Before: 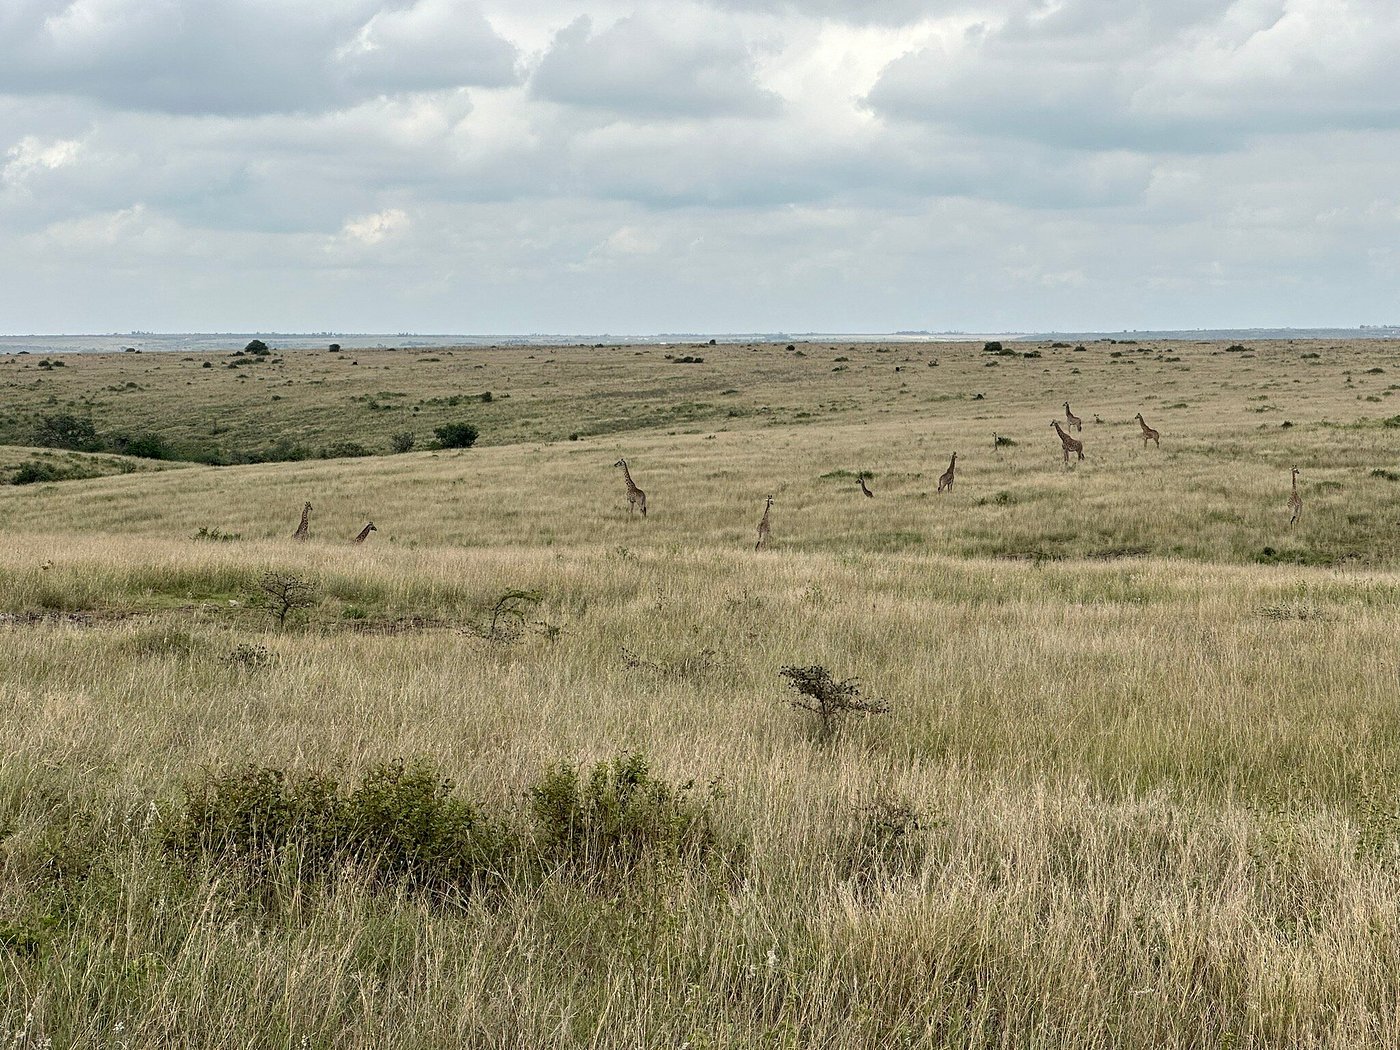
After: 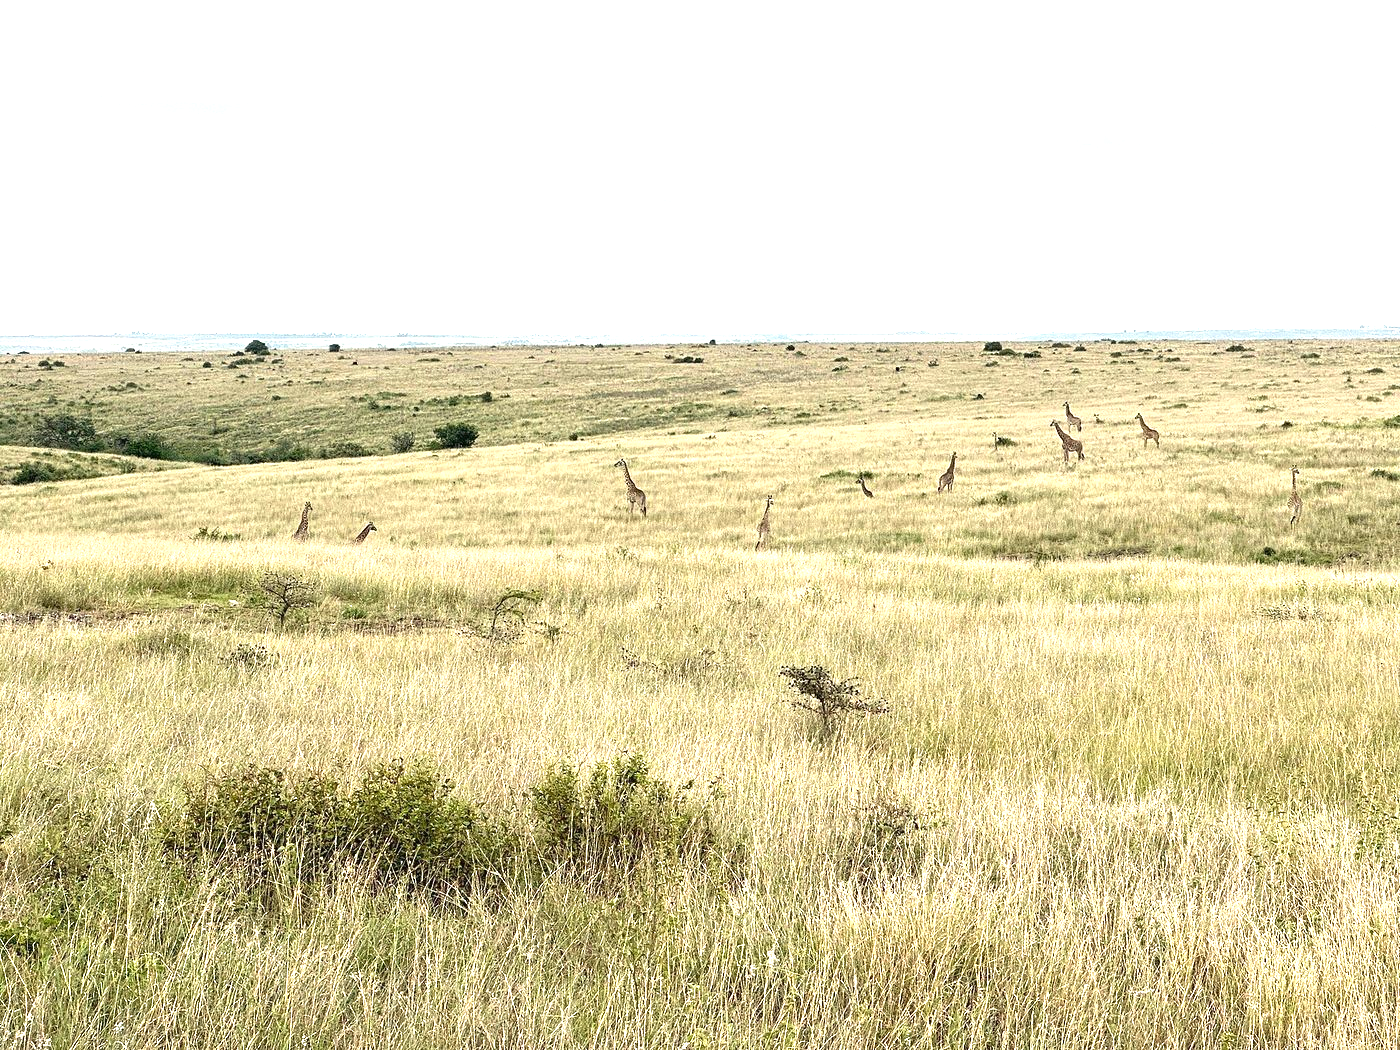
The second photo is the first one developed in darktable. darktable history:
exposure: black level correction 0, exposure 1.448 EV, compensate highlight preservation false
color correction: highlights b* 3.02
